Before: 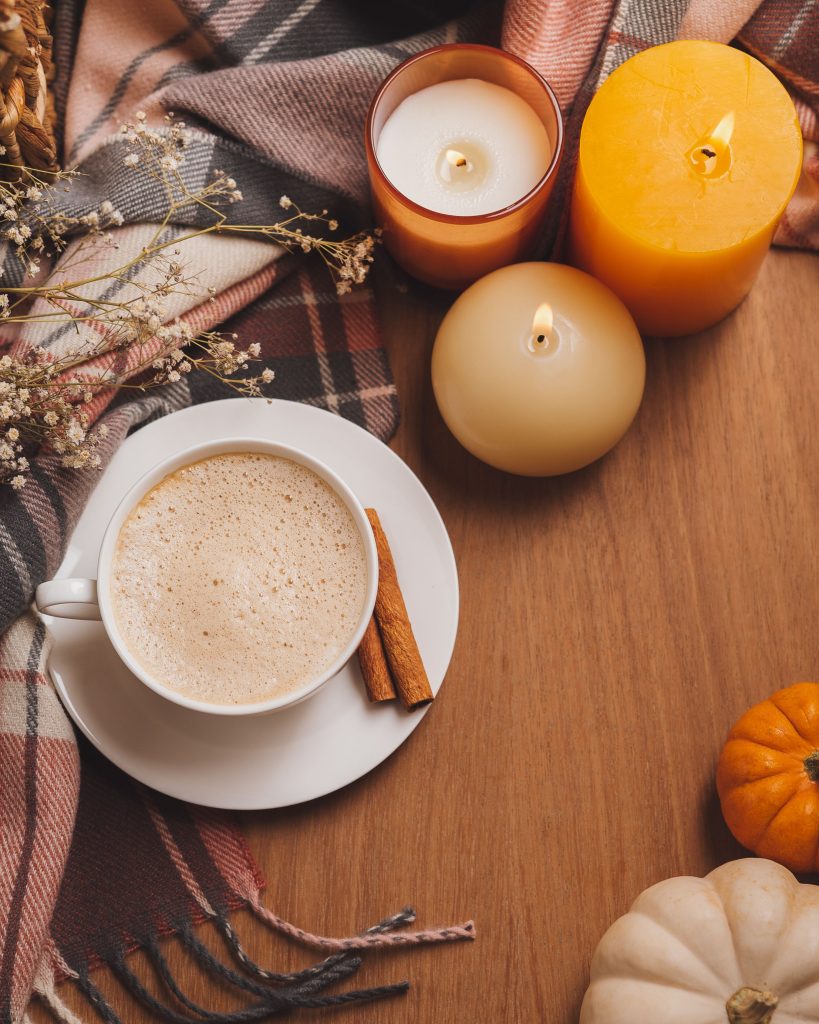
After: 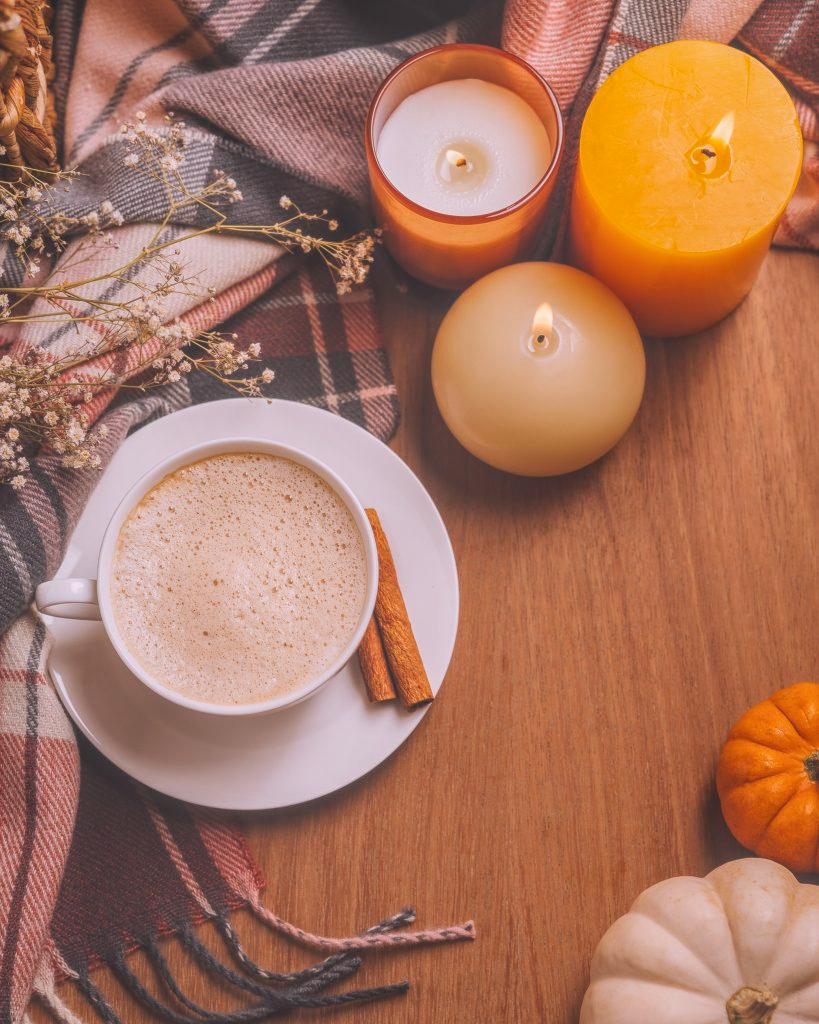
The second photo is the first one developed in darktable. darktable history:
white balance: red 1.05, blue 1.072
local contrast: highlights 73%, shadows 15%, midtone range 0.197
